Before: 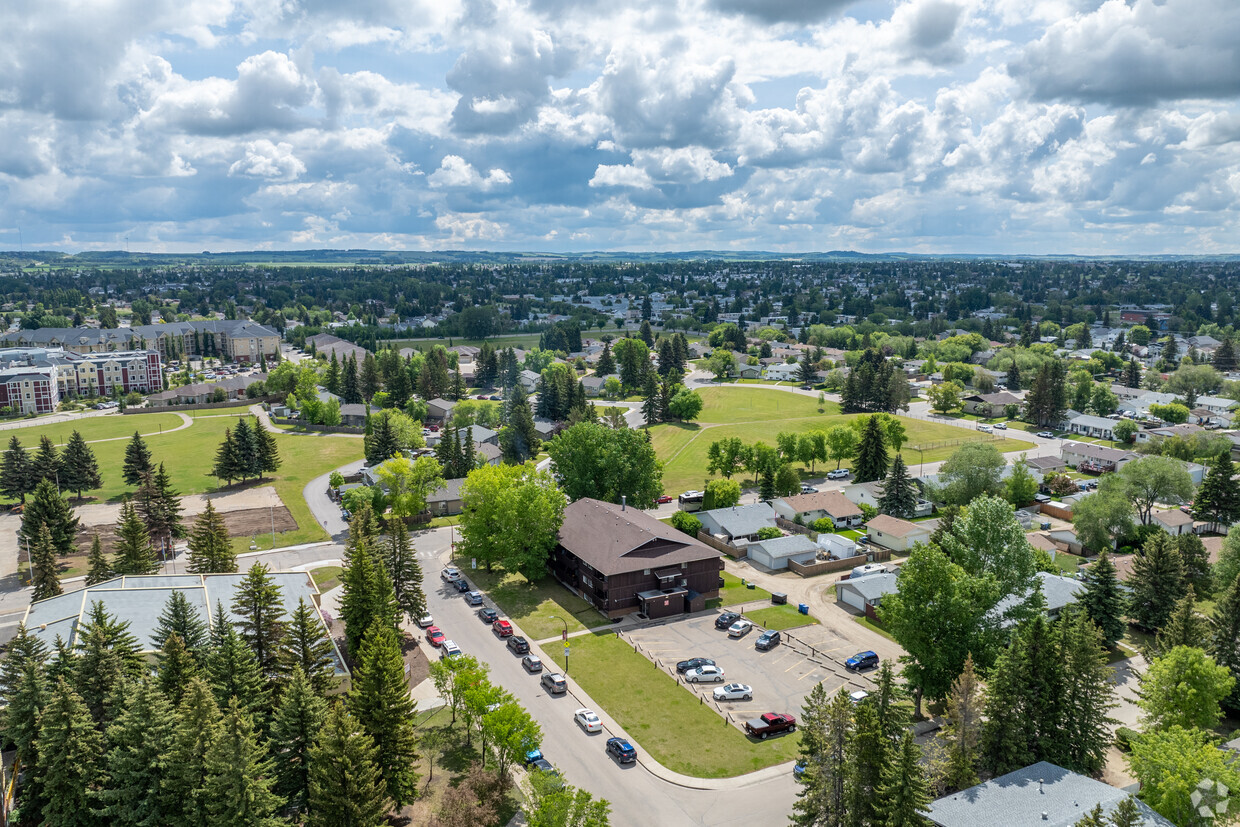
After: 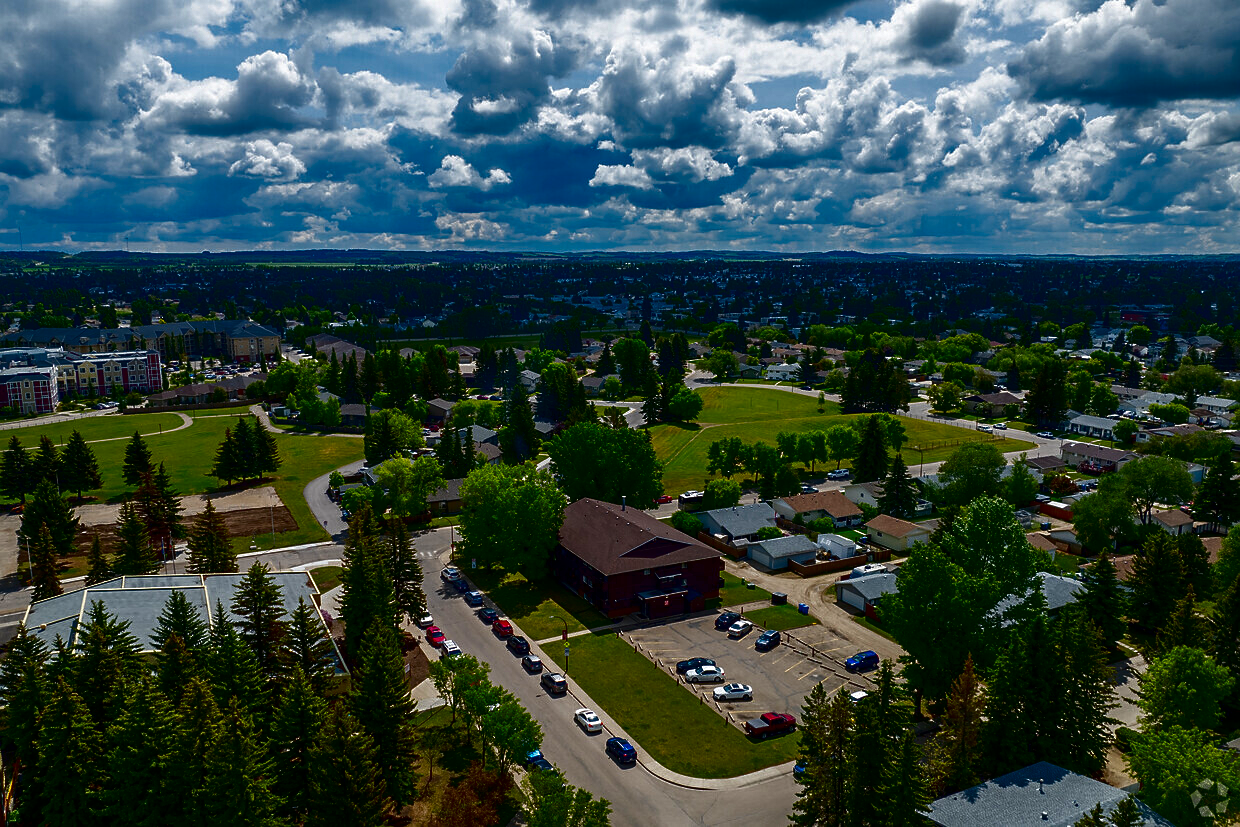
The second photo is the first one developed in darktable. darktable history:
contrast brightness saturation: brightness -0.995, saturation 0.983
color correction: highlights b* 0.069, saturation 0.807
sharpen: radius 1.556, amount 0.366, threshold 1.329
